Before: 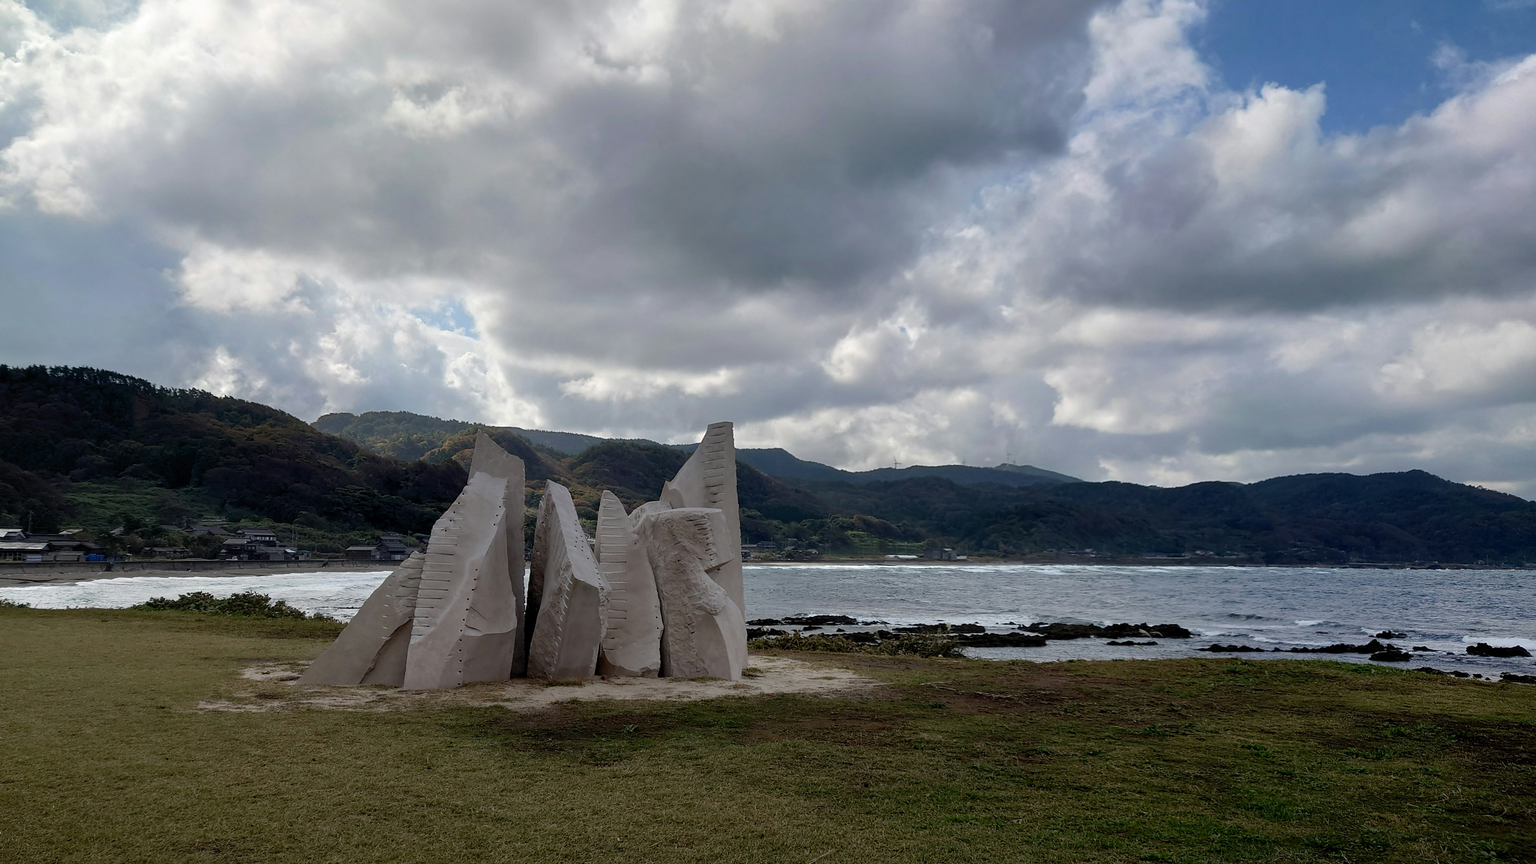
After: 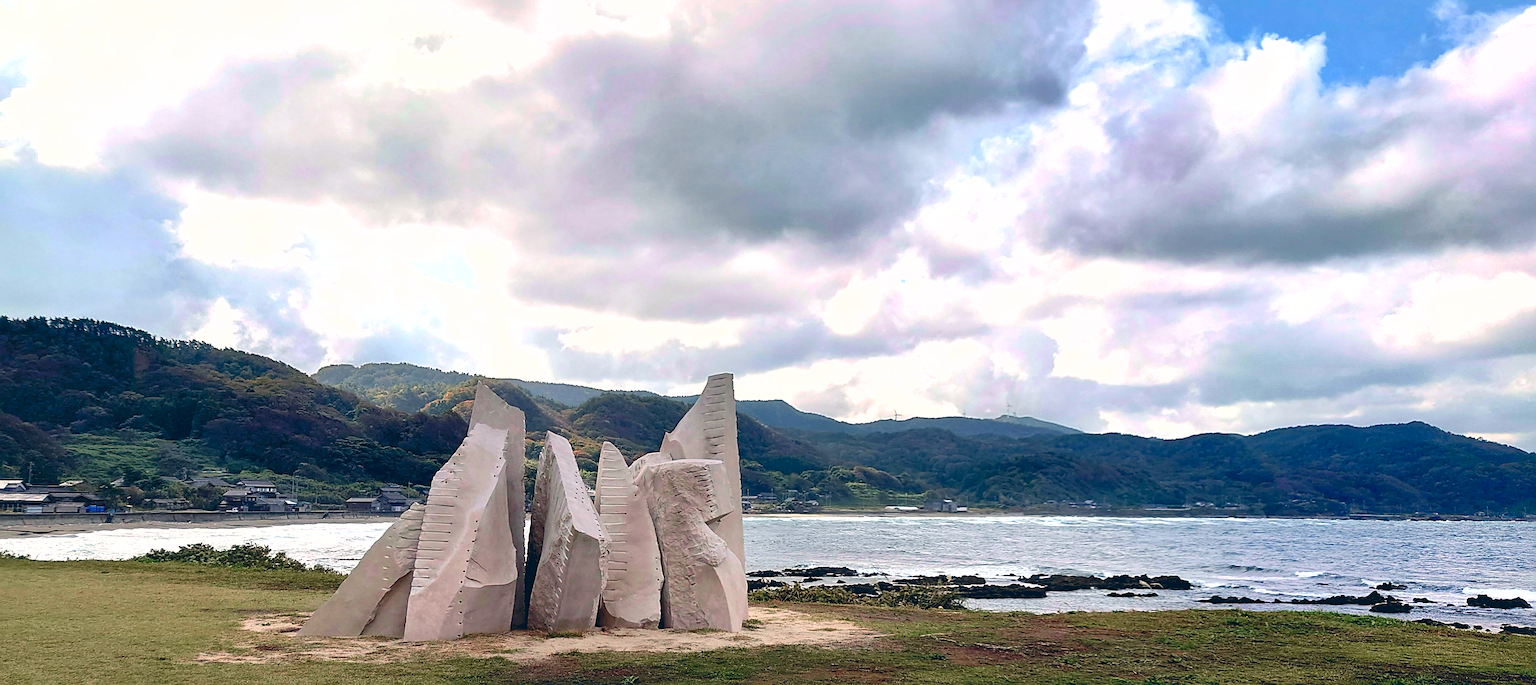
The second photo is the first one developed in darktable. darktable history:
crop and rotate: top 5.667%, bottom 14.937%
exposure: black level correction -0.002, exposure 1.35 EV, compensate highlight preservation false
sharpen: radius 3.119
tone curve: curves: ch0 [(0, 0.011) (0.139, 0.106) (0.295, 0.271) (0.499, 0.523) (0.739, 0.782) (0.857, 0.879) (1, 0.967)]; ch1 [(0, 0) (0.291, 0.229) (0.394, 0.365) (0.469, 0.456) (0.507, 0.504) (0.527, 0.546) (0.571, 0.614) (0.725, 0.779) (1, 1)]; ch2 [(0, 0) (0.125, 0.089) (0.35, 0.317) (0.437, 0.42) (0.502, 0.499) (0.537, 0.551) (0.613, 0.636) (1, 1)], color space Lab, independent channels, preserve colors none
tone equalizer: on, module defaults
color balance rgb: shadows lift › hue 87.51°, highlights gain › chroma 1.62%, highlights gain › hue 55.1°, global offset › chroma 0.06%, global offset › hue 253.66°, linear chroma grading › global chroma 0.5%, perceptual saturation grading › global saturation 16.38%
color balance: input saturation 80.07%
shadows and highlights: on, module defaults
